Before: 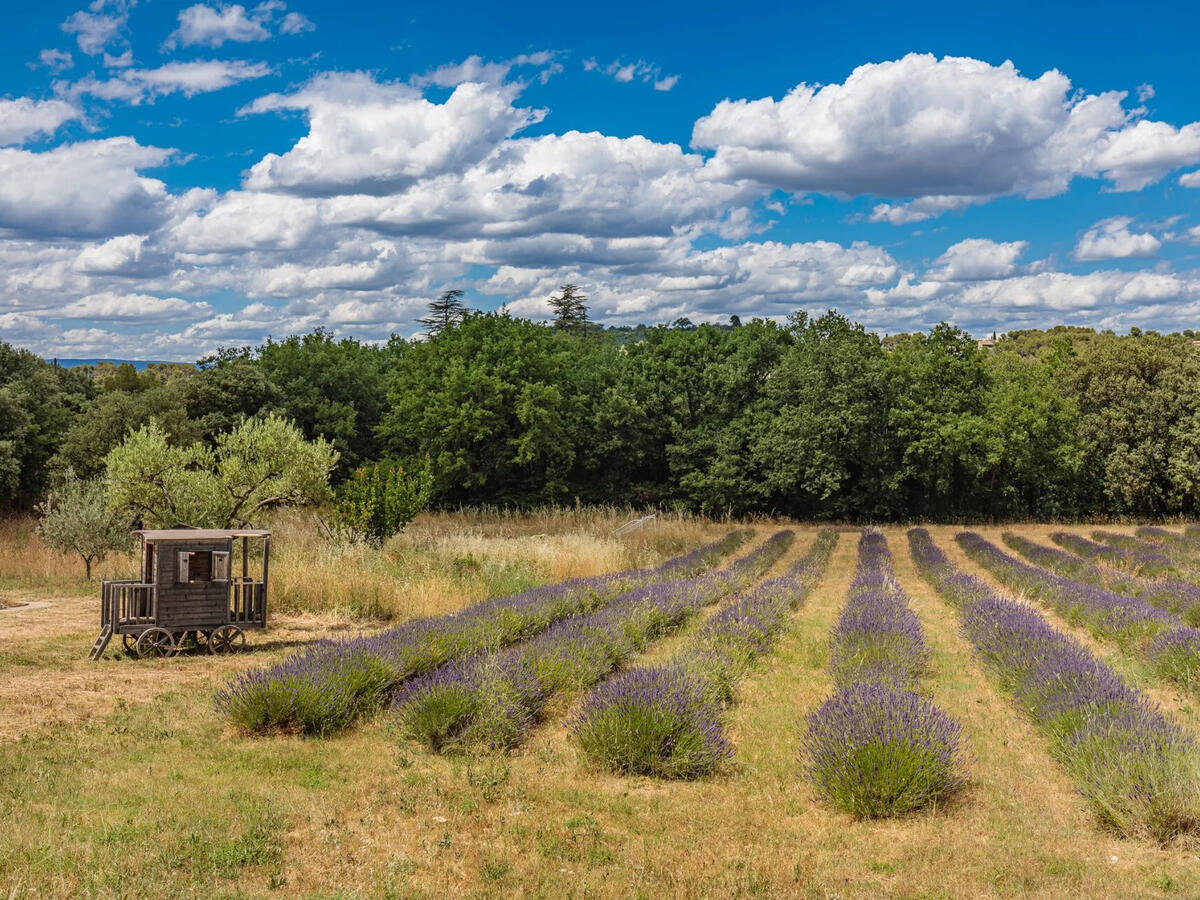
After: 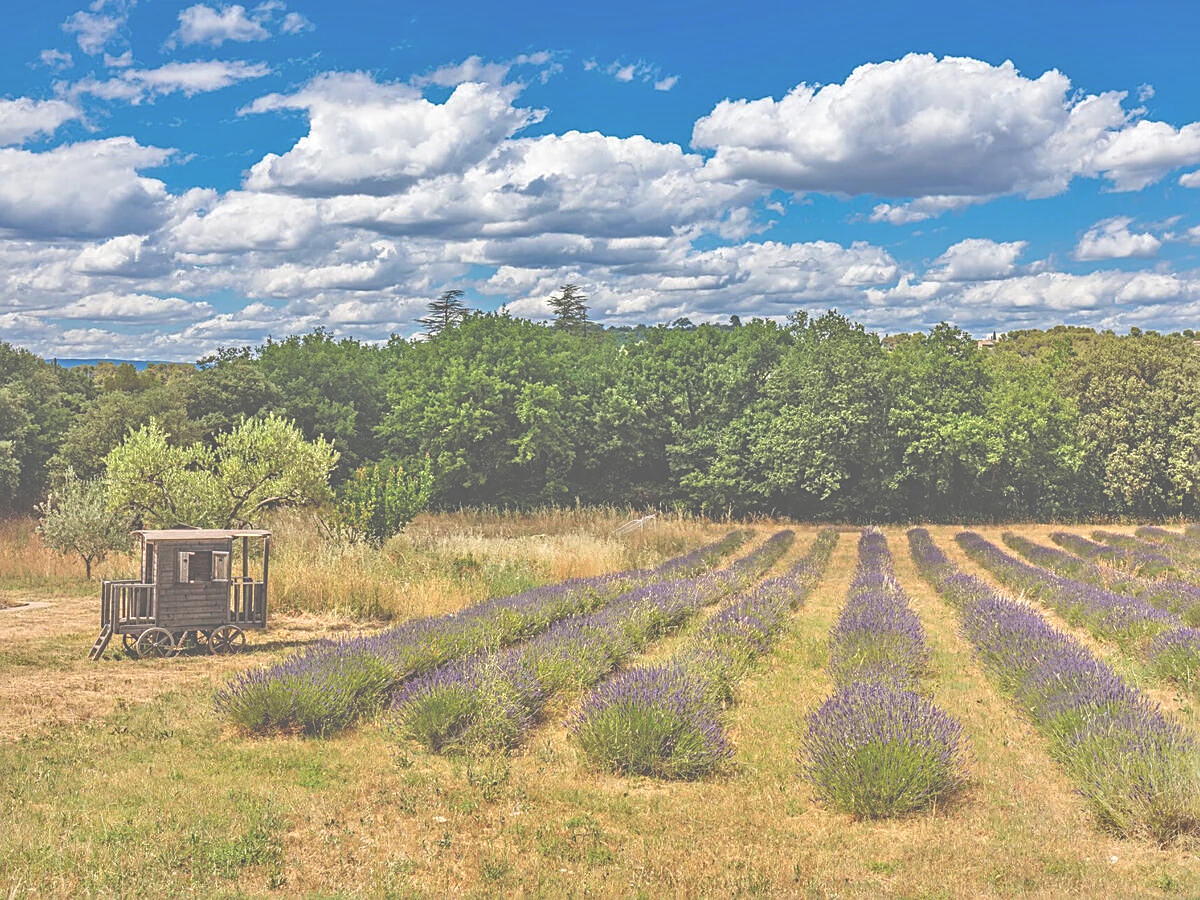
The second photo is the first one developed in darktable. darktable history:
exposure: black level correction -0.041, exposure 0.064 EV, compensate highlight preservation false
sharpen: on, module defaults
tone equalizer: -7 EV 0.15 EV, -6 EV 0.6 EV, -5 EV 1.15 EV, -4 EV 1.33 EV, -3 EV 1.15 EV, -2 EV 0.6 EV, -1 EV 0.15 EV, mask exposure compensation -0.5 EV
